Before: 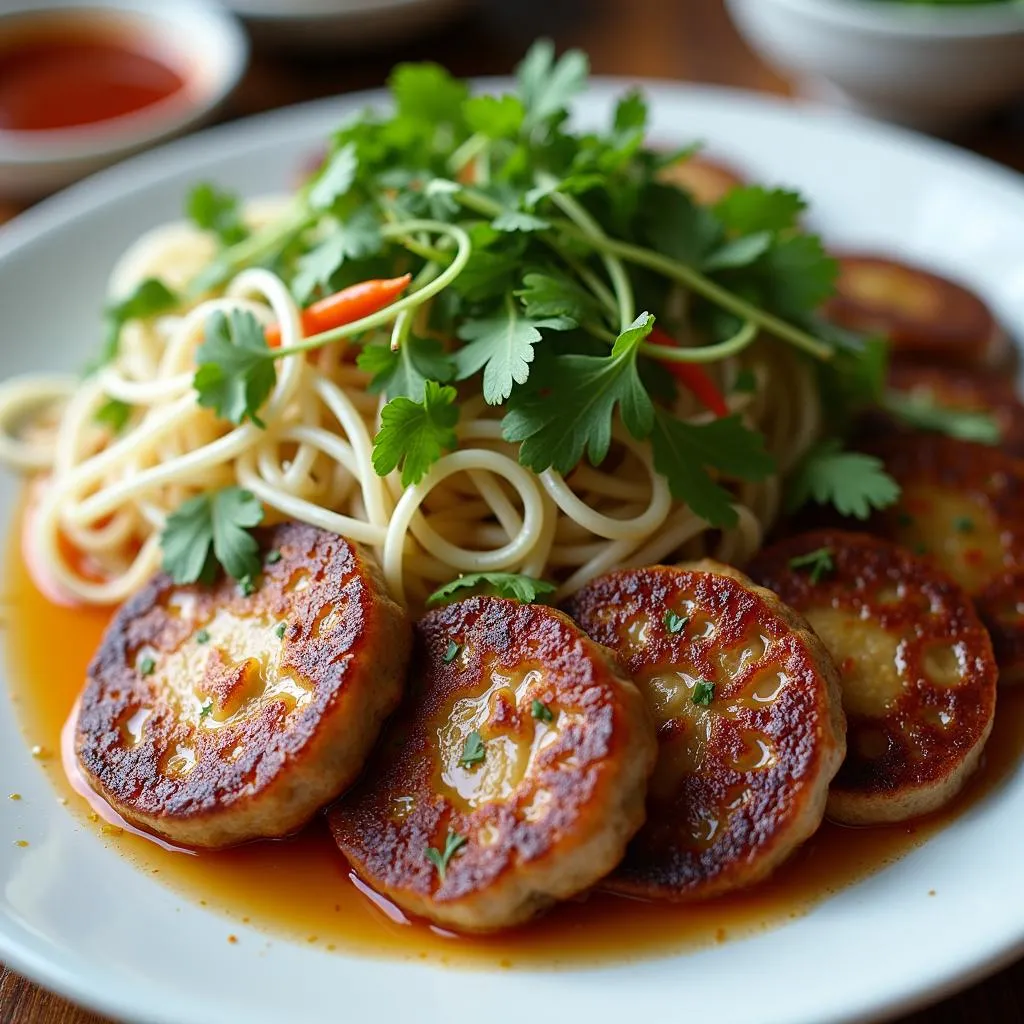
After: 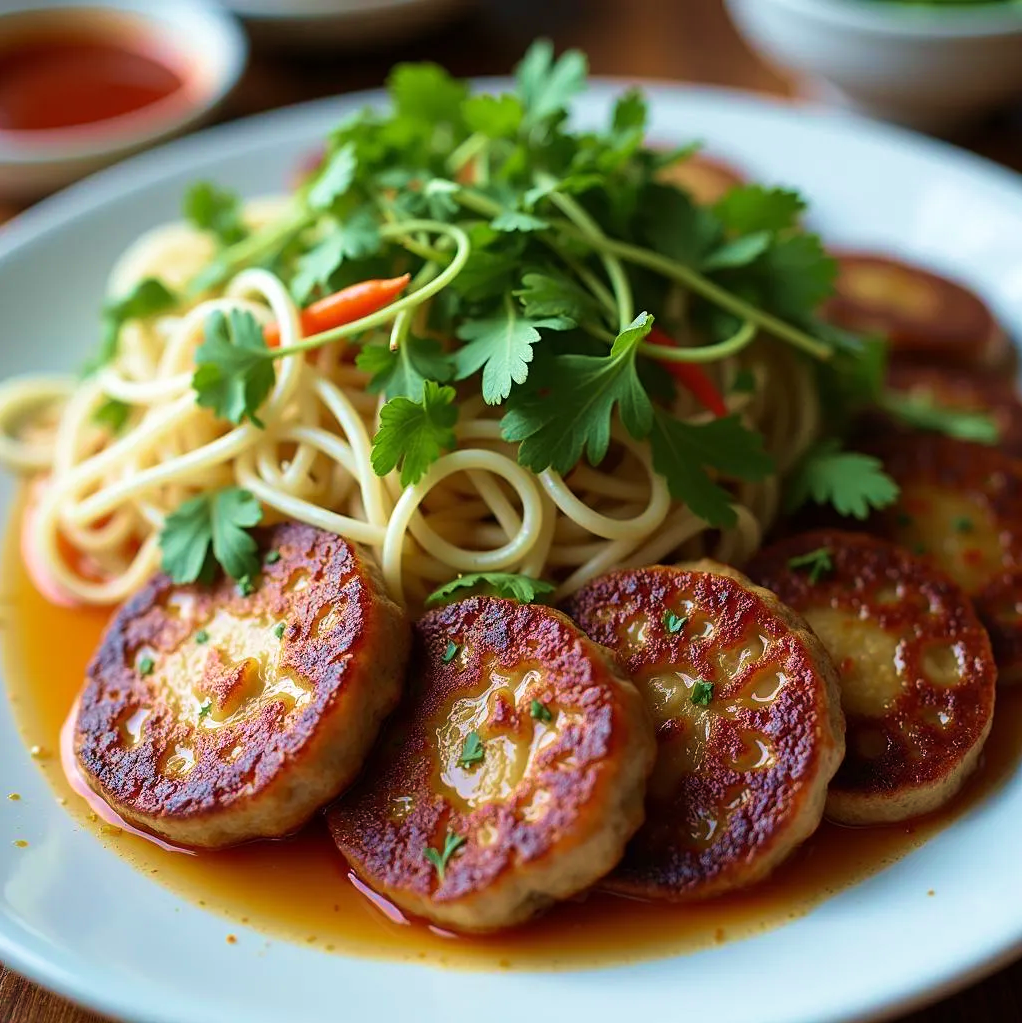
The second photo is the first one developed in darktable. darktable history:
crop: left 0.101%
velvia: strength 55.91%
